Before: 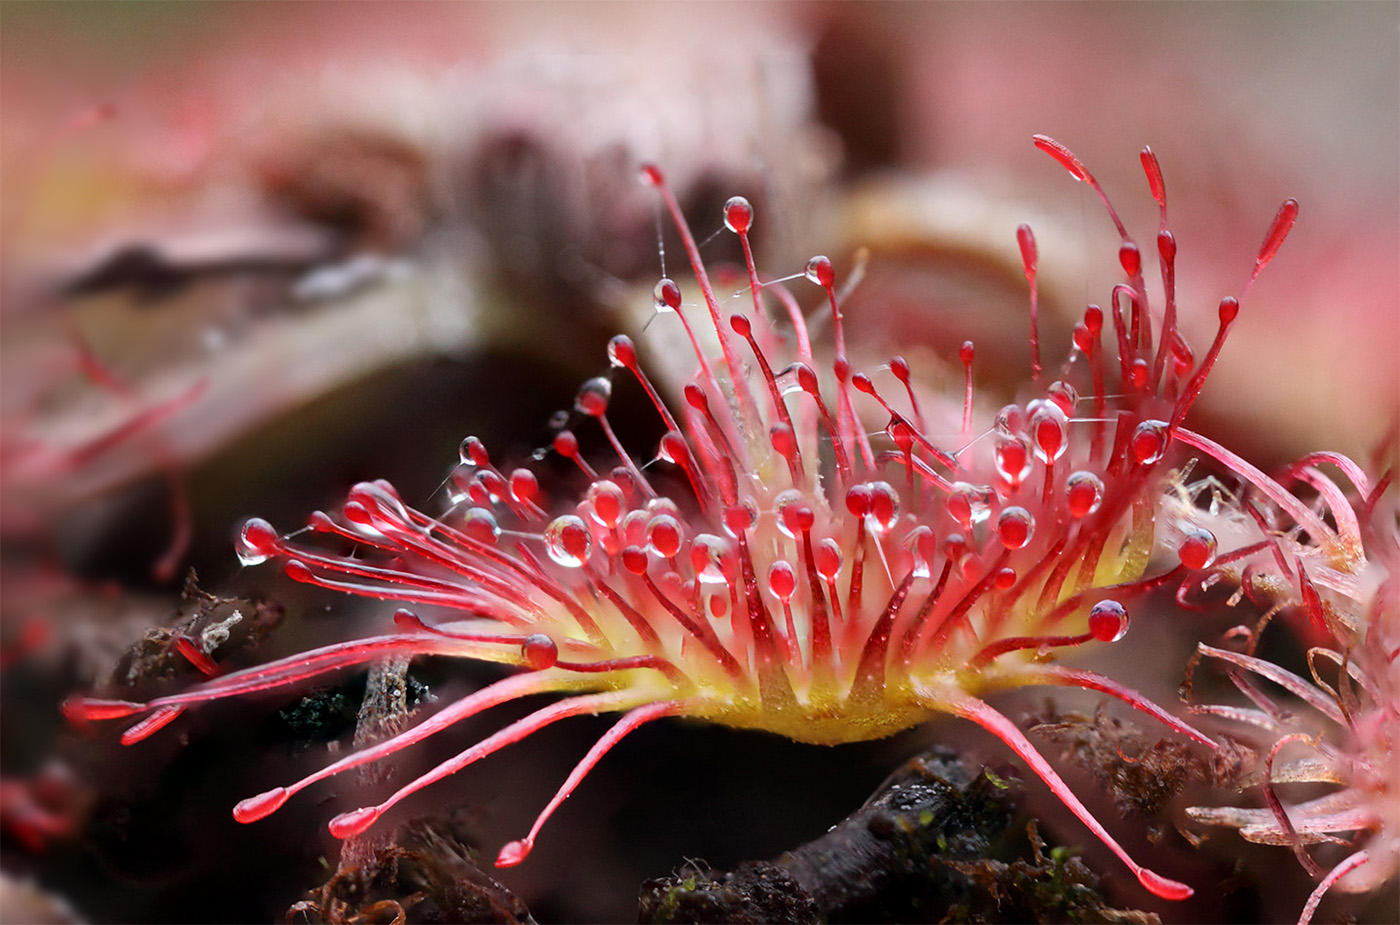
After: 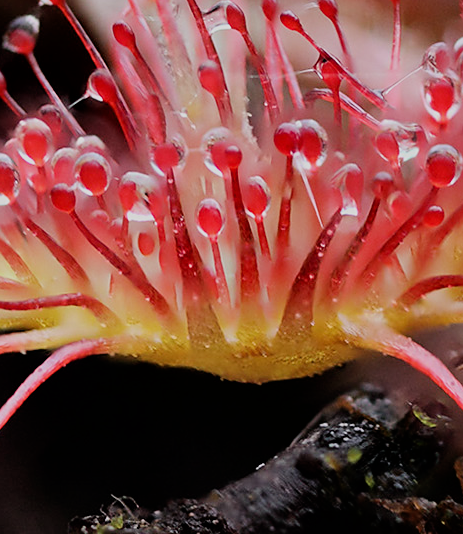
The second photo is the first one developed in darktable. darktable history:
shadows and highlights: shadows 20.55, highlights -20.99, soften with gaussian
crop: left 40.878%, top 39.176%, right 25.993%, bottom 3.081%
filmic rgb: black relative exposure -7.65 EV, white relative exposure 4.56 EV, hardness 3.61
sharpen: radius 1.864, amount 0.398, threshold 1.271
